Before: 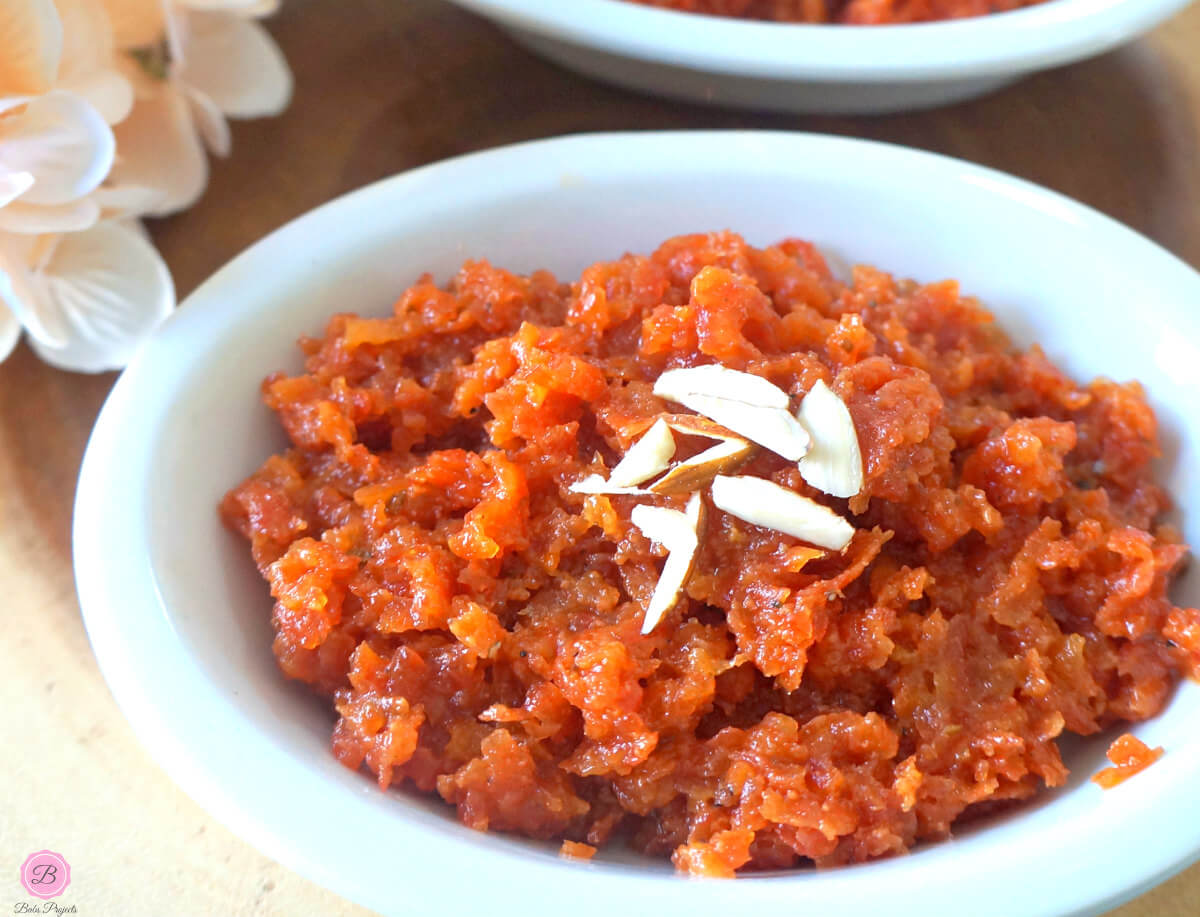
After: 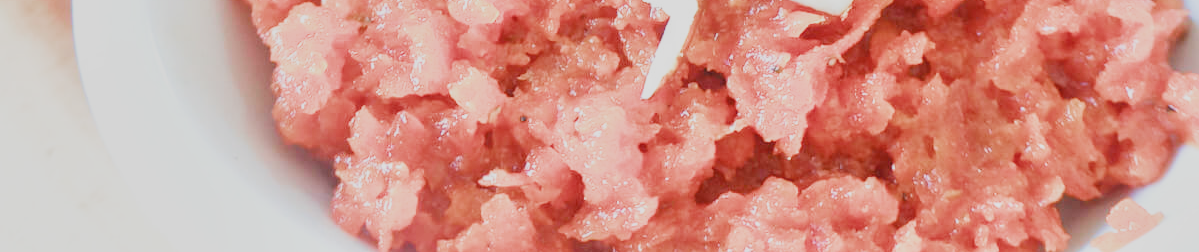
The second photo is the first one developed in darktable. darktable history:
local contrast: on, module defaults
exposure: exposure 1.509 EV, compensate exposure bias true, compensate highlight preservation false
contrast brightness saturation: contrast -0.276
filmic rgb: black relative exposure -7.65 EV, white relative exposure 4.56 EV, hardness 3.61, add noise in highlights 0.099, color science v4 (2020), type of noise poissonian
crop and rotate: top 58.554%, bottom 13.871%
